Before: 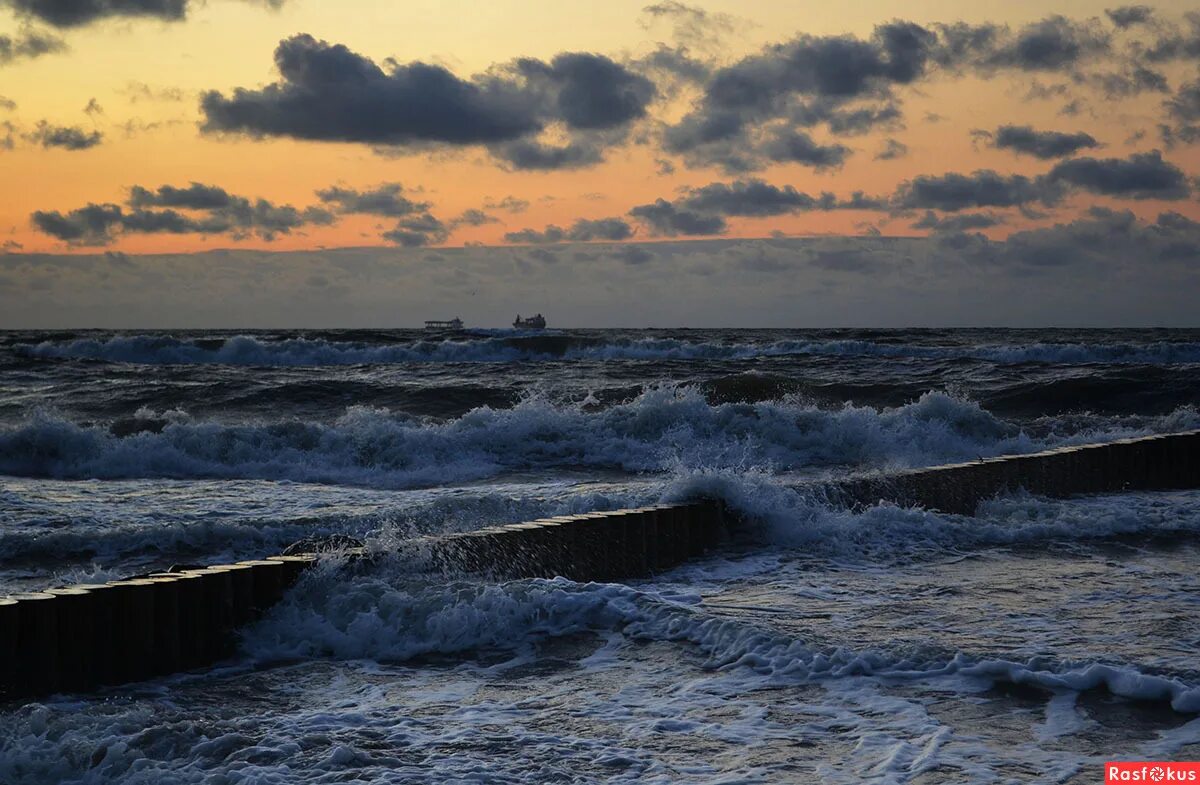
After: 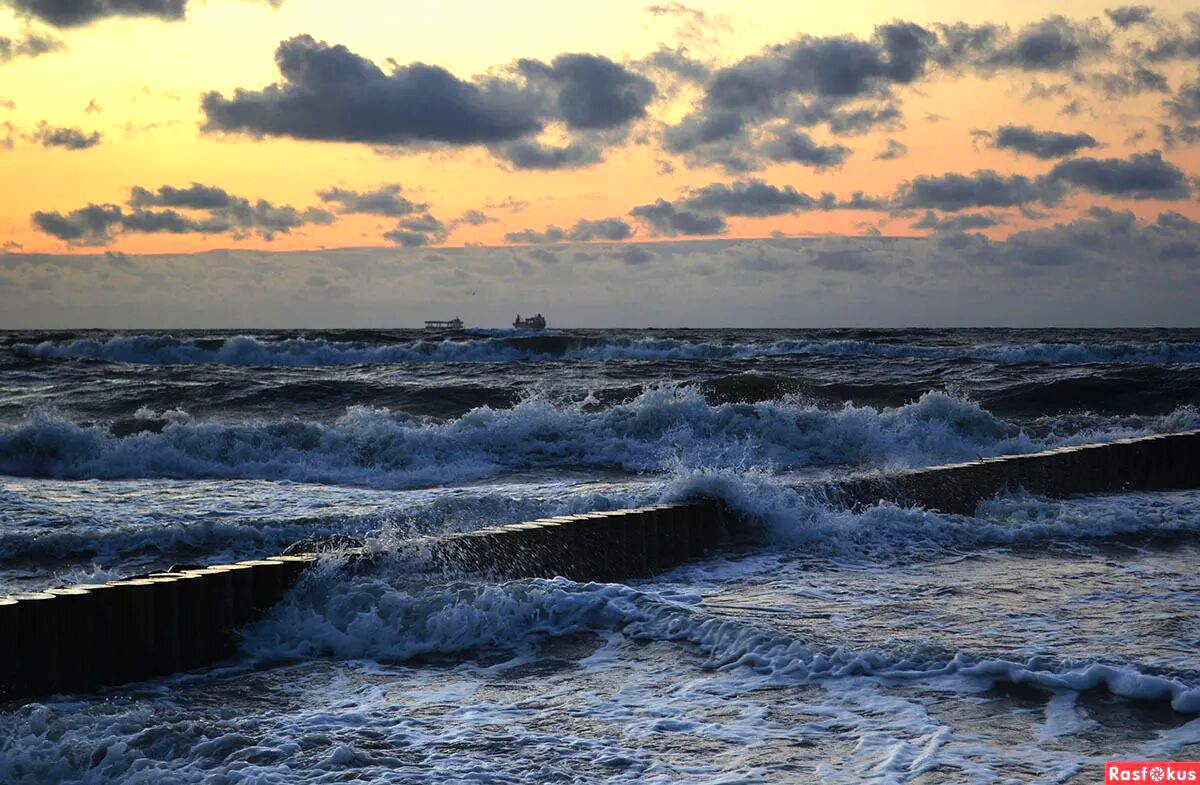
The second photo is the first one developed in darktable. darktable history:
levels: levels [0, 0.394, 0.787]
exposure: exposure 0.014 EV, compensate highlight preservation false
